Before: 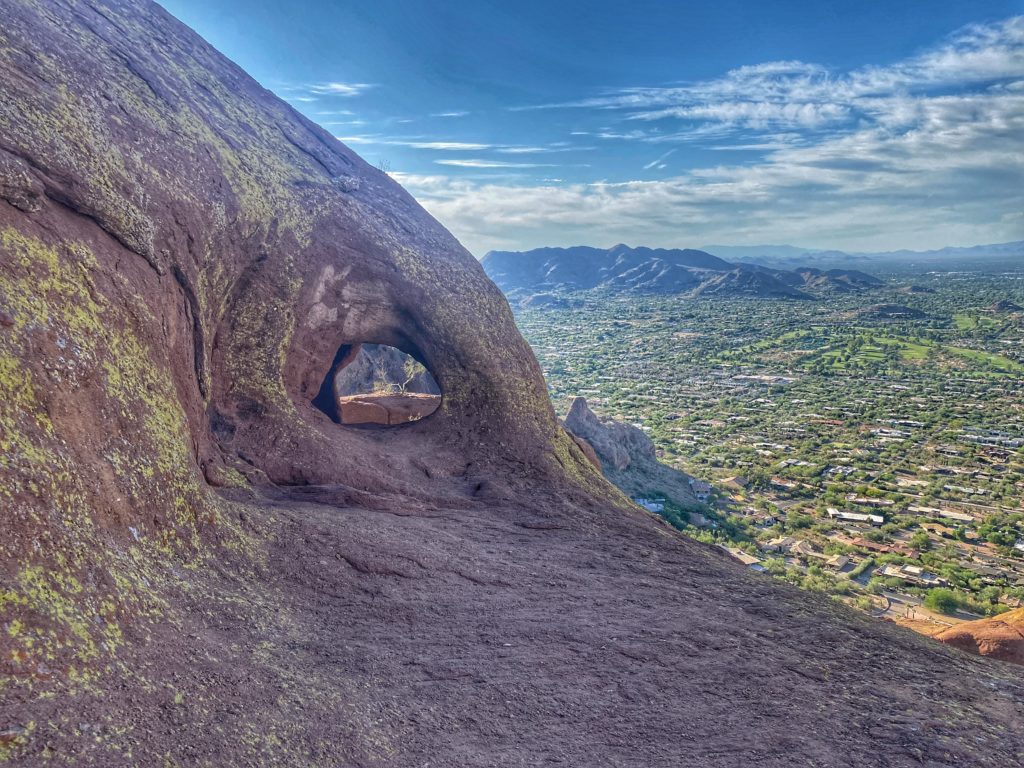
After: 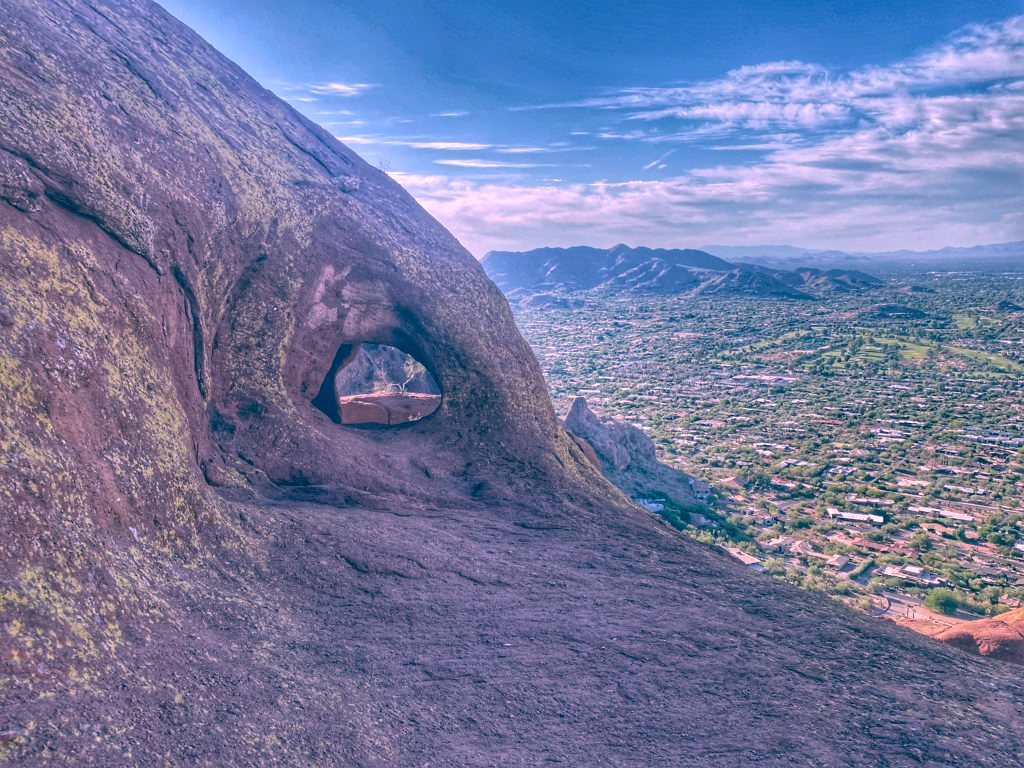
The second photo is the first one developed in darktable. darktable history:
color correction: highlights a* 15.03, highlights b* -25.07
color balance: lift [1.006, 0.985, 1.002, 1.015], gamma [1, 0.953, 1.008, 1.047], gain [1.076, 1.13, 1.004, 0.87]
